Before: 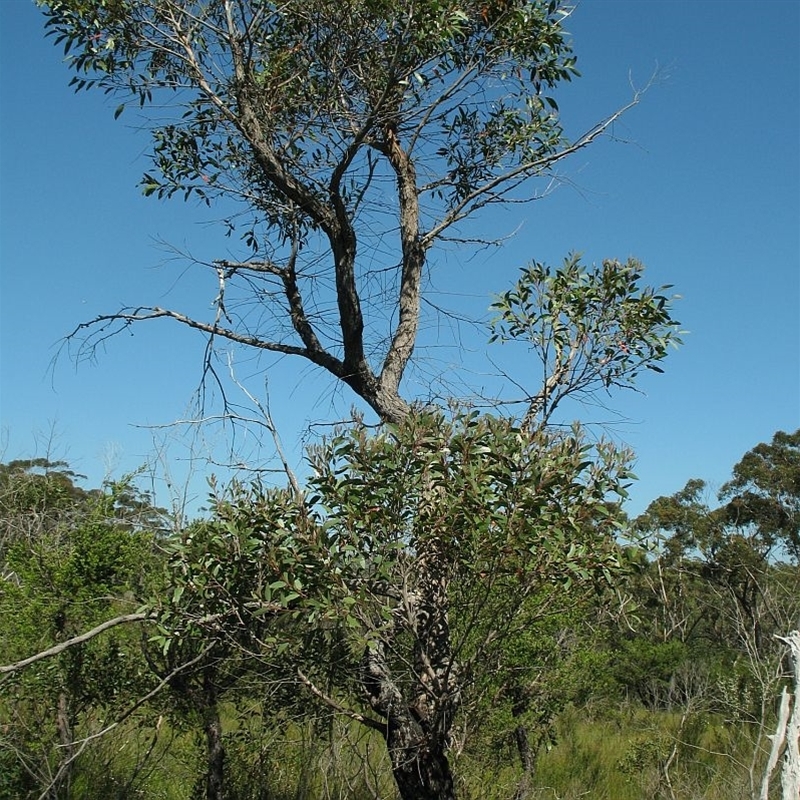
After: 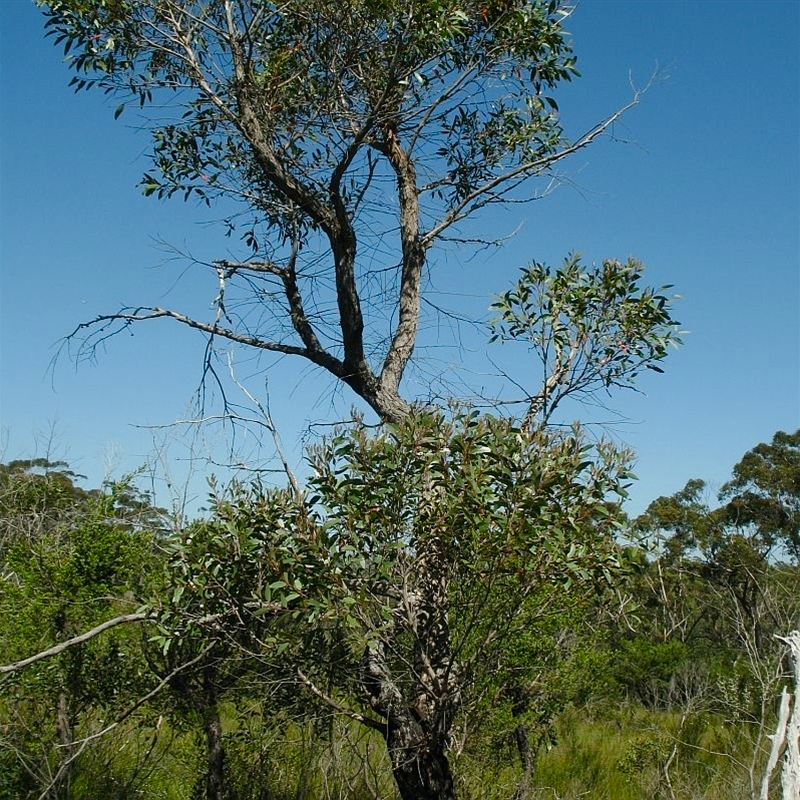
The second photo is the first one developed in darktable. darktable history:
color balance rgb: shadows lift › luminance -20.416%, perceptual saturation grading › global saturation 0.293%, perceptual saturation grading › highlights -33.148%, perceptual saturation grading › mid-tones 14.939%, perceptual saturation grading › shadows 47.329%
